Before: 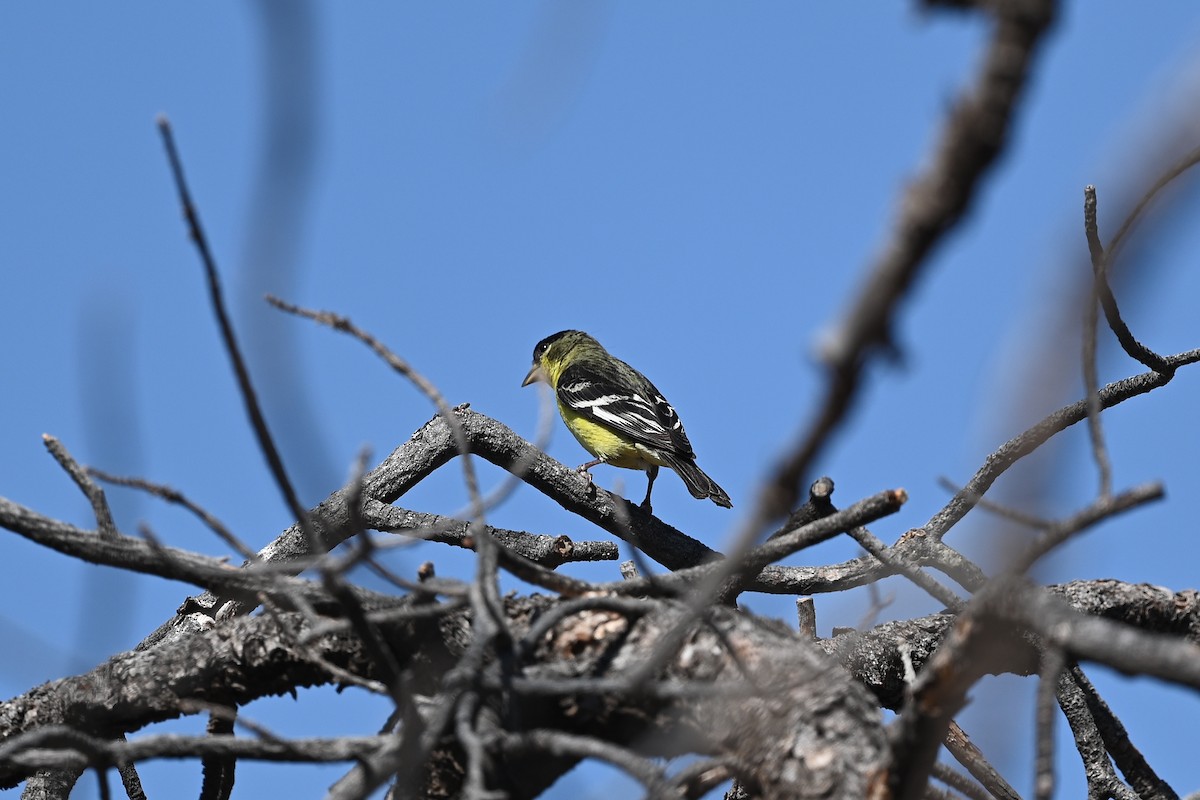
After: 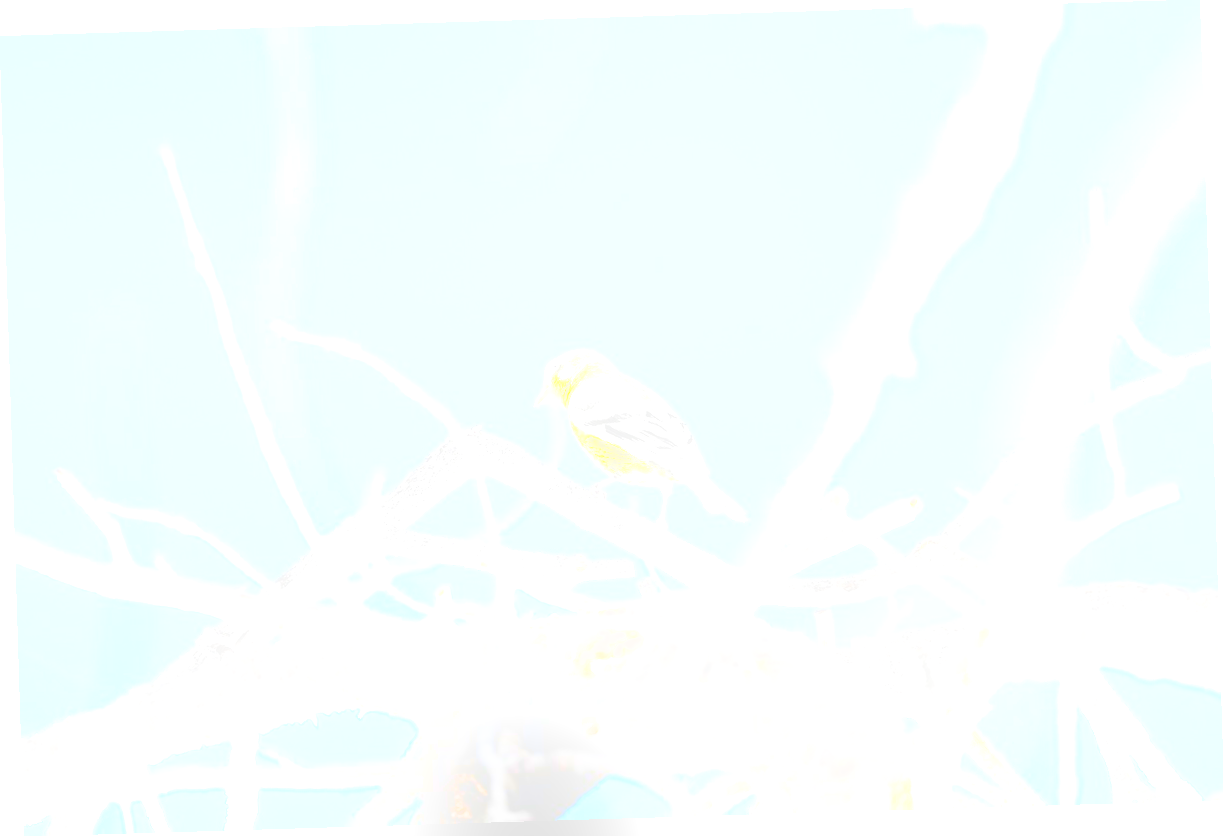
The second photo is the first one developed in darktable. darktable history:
bloom: size 25%, threshold 5%, strength 90%
rotate and perspective: rotation -1.75°, automatic cropping off
base curve: curves: ch0 [(0, 0) (0.028, 0.03) (0.121, 0.232) (0.46, 0.748) (0.859, 0.968) (1, 1)], preserve colors none
exposure: black level correction 0, exposure 1.2 EV, compensate exposure bias true, compensate highlight preservation false
